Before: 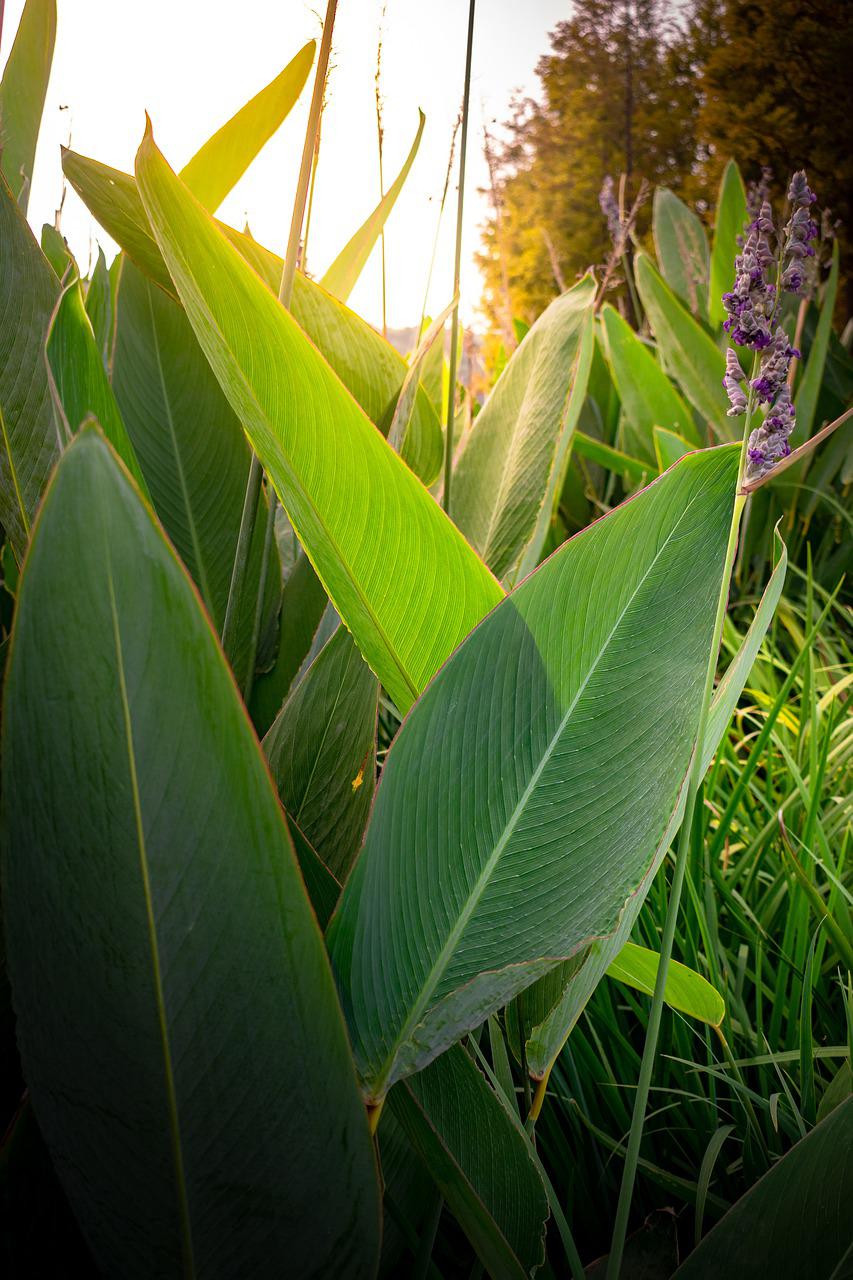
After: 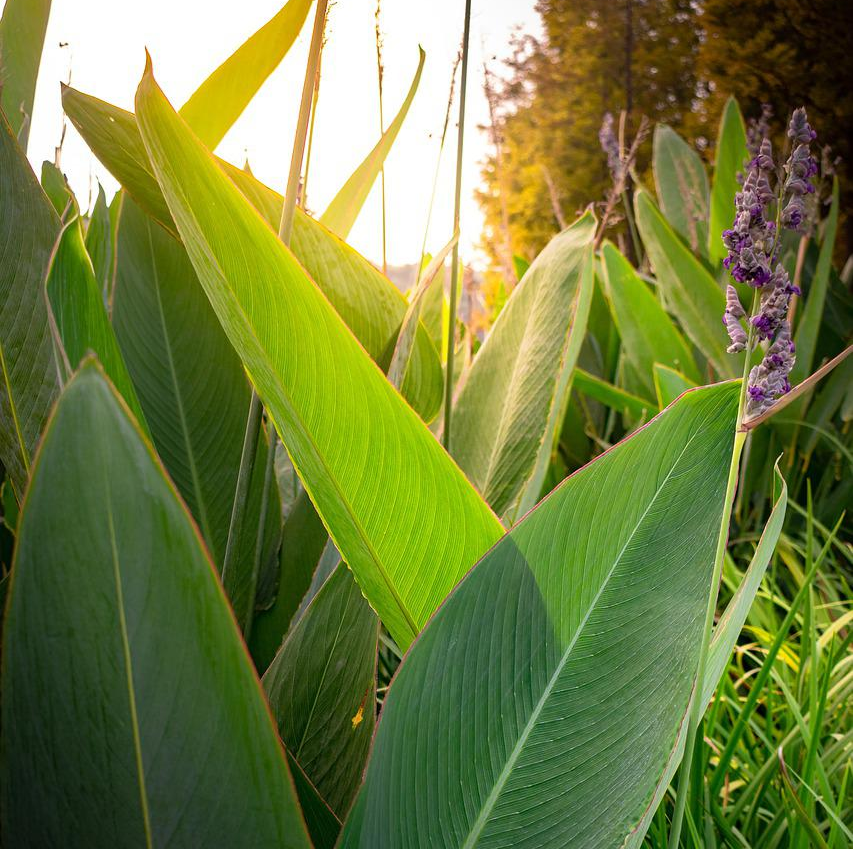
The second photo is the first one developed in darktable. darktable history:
crop and rotate: top 4.93%, bottom 28.721%
